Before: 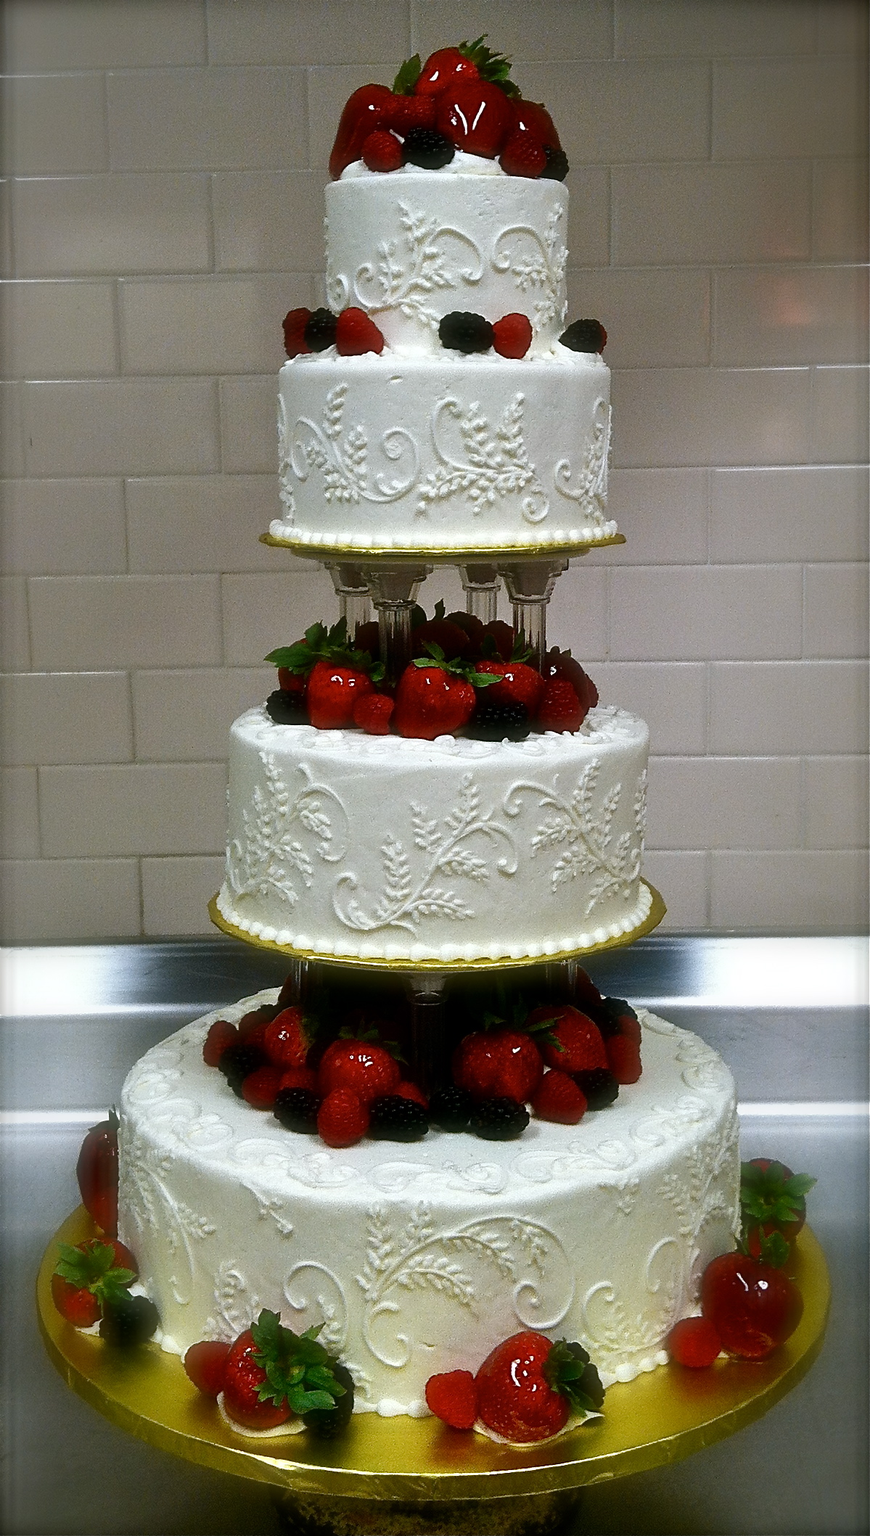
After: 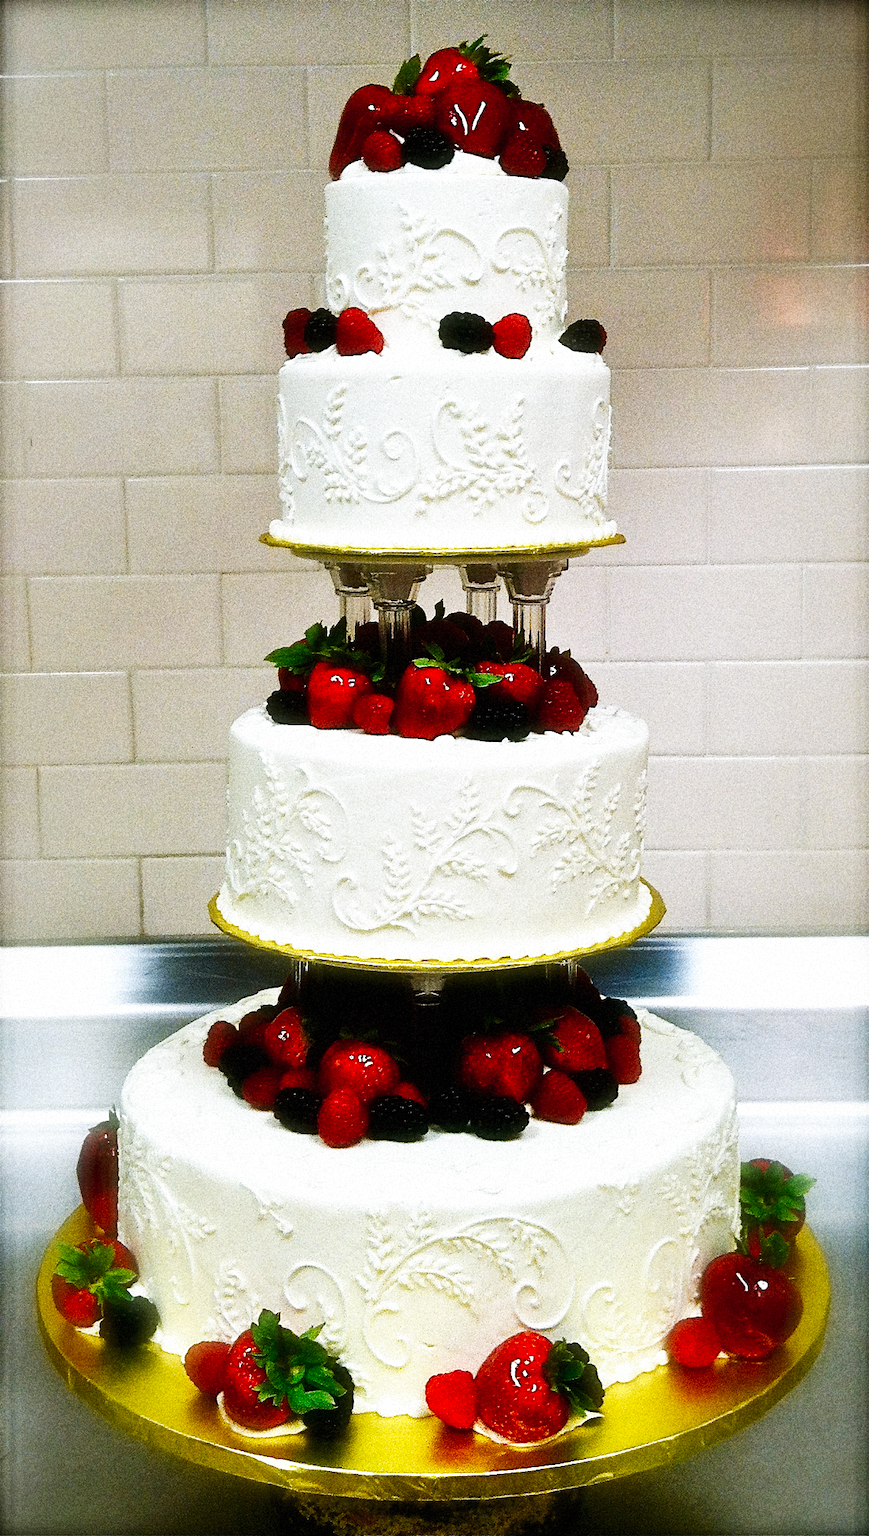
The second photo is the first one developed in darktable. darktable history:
grain: coarseness 14.49 ISO, strength 48.04%, mid-tones bias 35%
base curve: curves: ch0 [(0, 0) (0.007, 0.004) (0.027, 0.03) (0.046, 0.07) (0.207, 0.54) (0.442, 0.872) (0.673, 0.972) (1, 1)], preserve colors none
